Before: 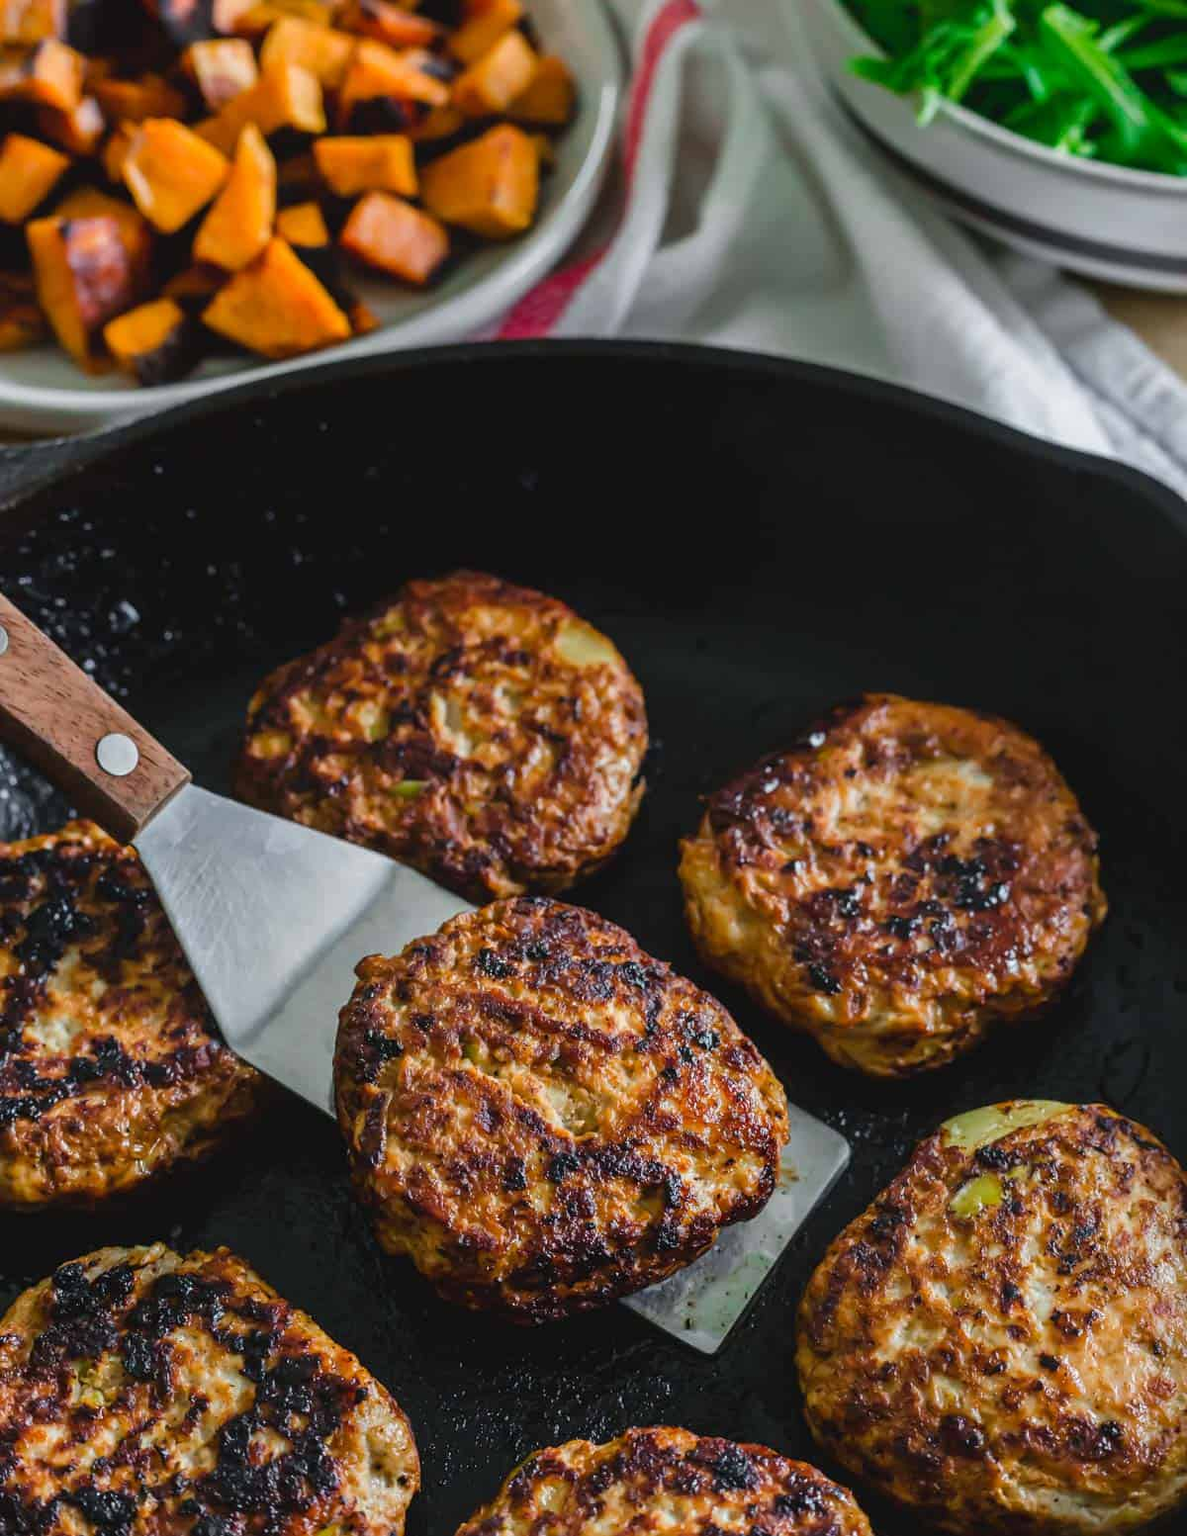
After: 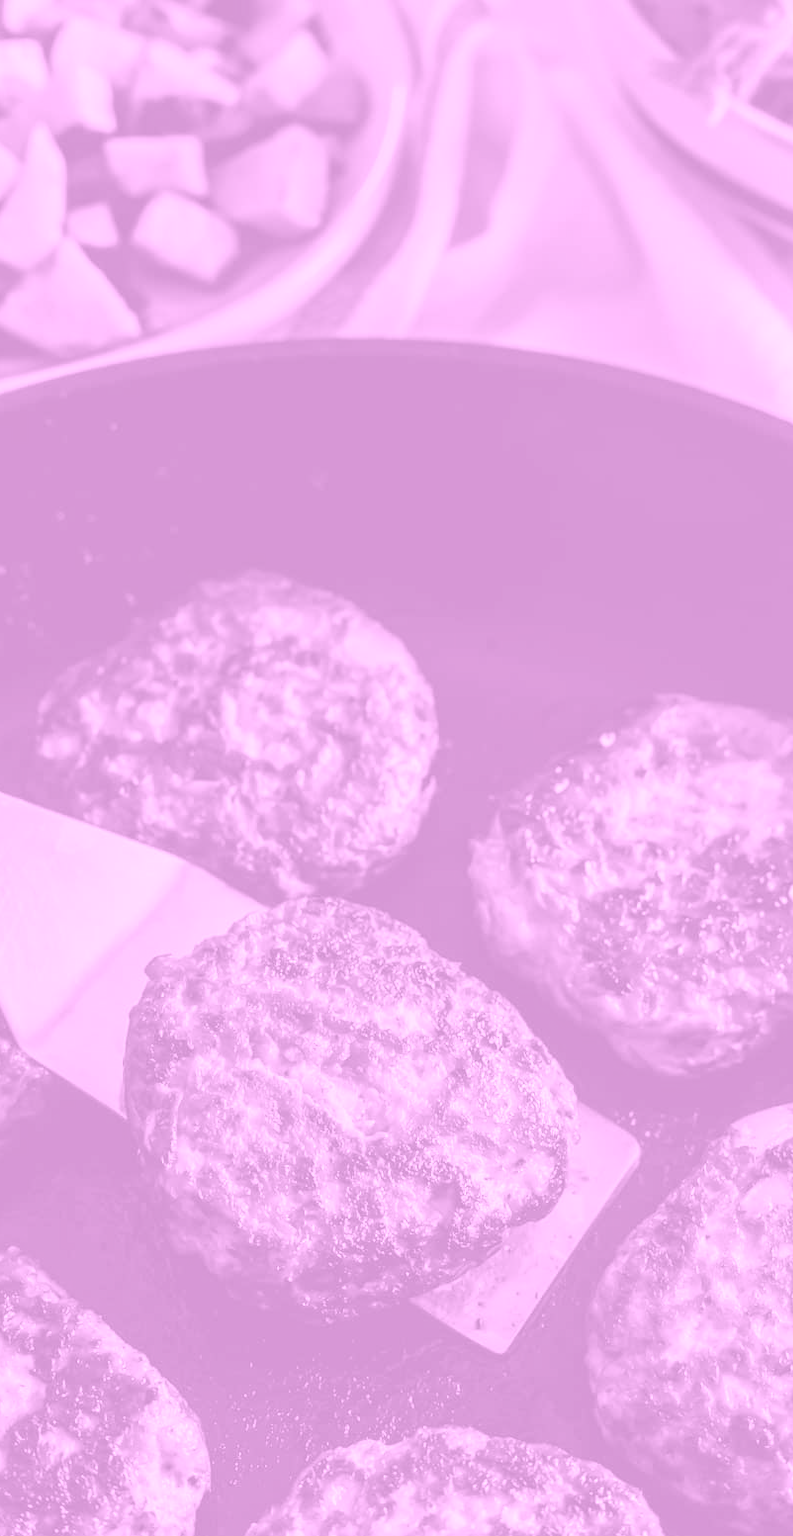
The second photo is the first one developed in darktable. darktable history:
white balance: red 0.974, blue 1.044
crop and rotate: left 17.732%, right 15.423%
colorize: hue 331.2°, saturation 75%, source mix 30.28%, lightness 70.52%, version 1
exposure: black level correction 0, exposure 0.3 EV, compensate highlight preservation false
